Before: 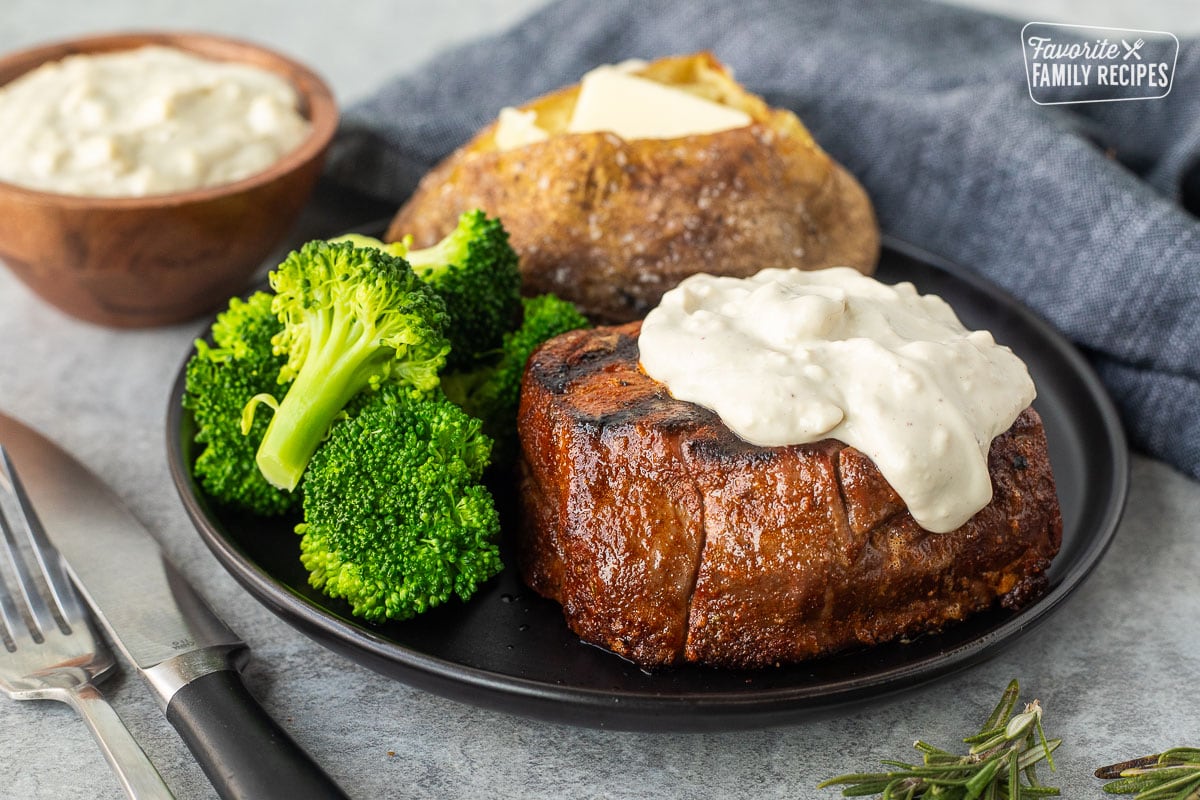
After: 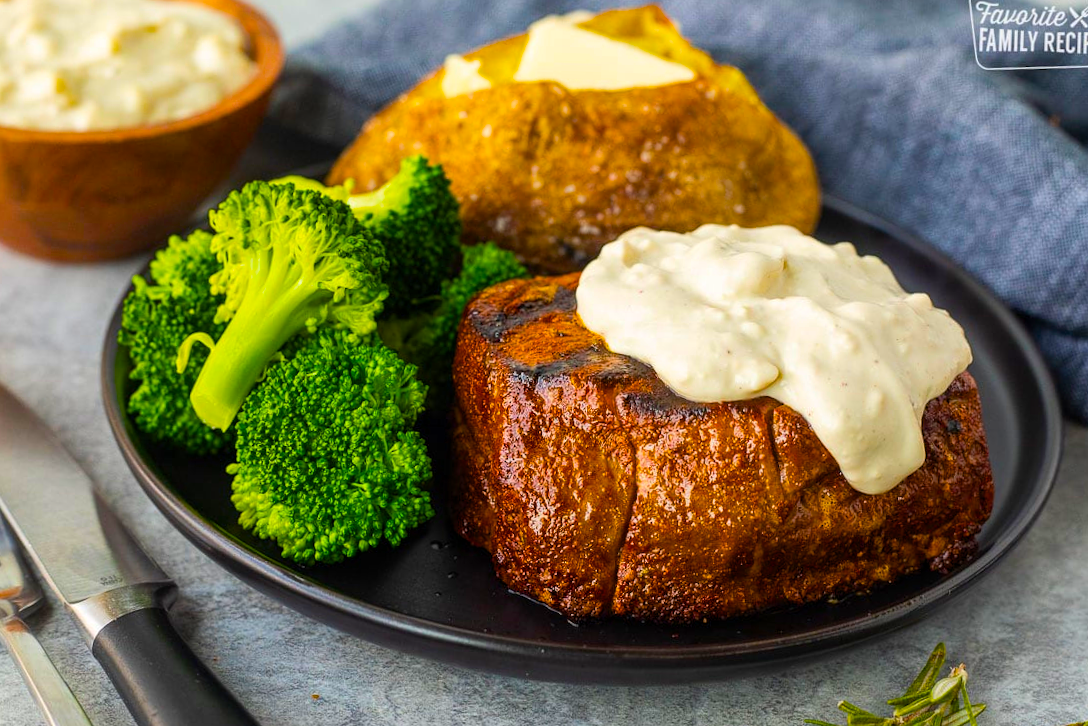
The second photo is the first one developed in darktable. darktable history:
crop and rotate: angle -1.9°, left 3.151%, top 4.186%, right 1.661%, bottom 0.591%
color balance rgb: perceptual saturation grading › global saturation 64.503%, perceptual saturation grading › highlights 50.109%, perceptual saturation grading › shadows 29.455%
